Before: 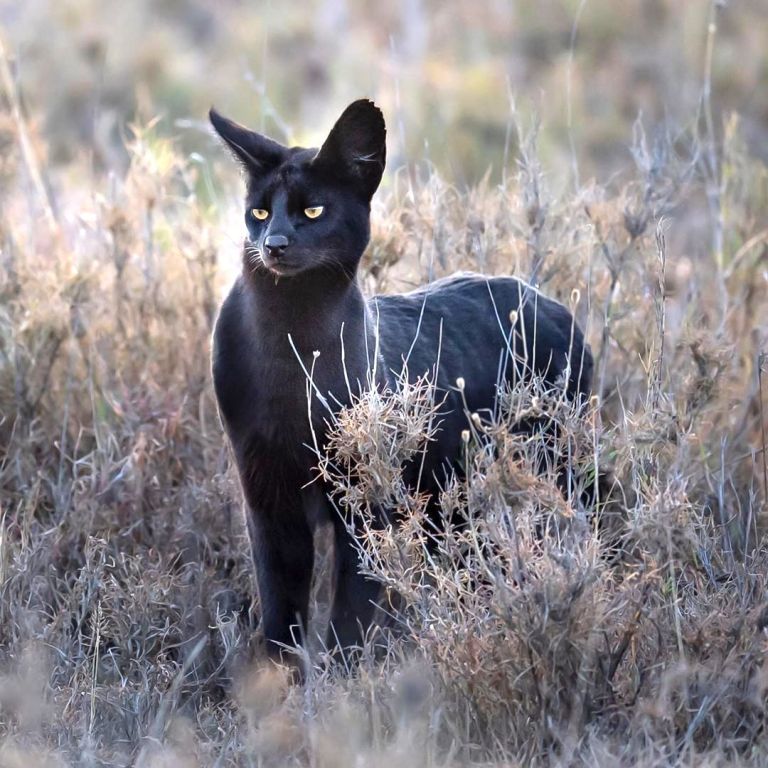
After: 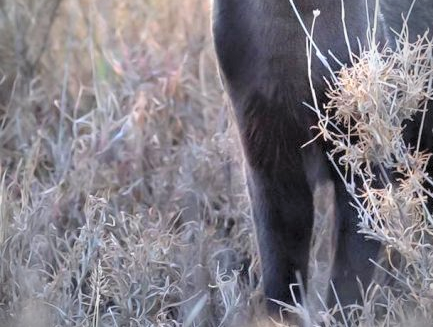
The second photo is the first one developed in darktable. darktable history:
crop: top 44.483%, right 43.593%, bottom 12.892%
contrast brightness saturation: brightness 0.28
vignetting: fall-off start 79.88%
